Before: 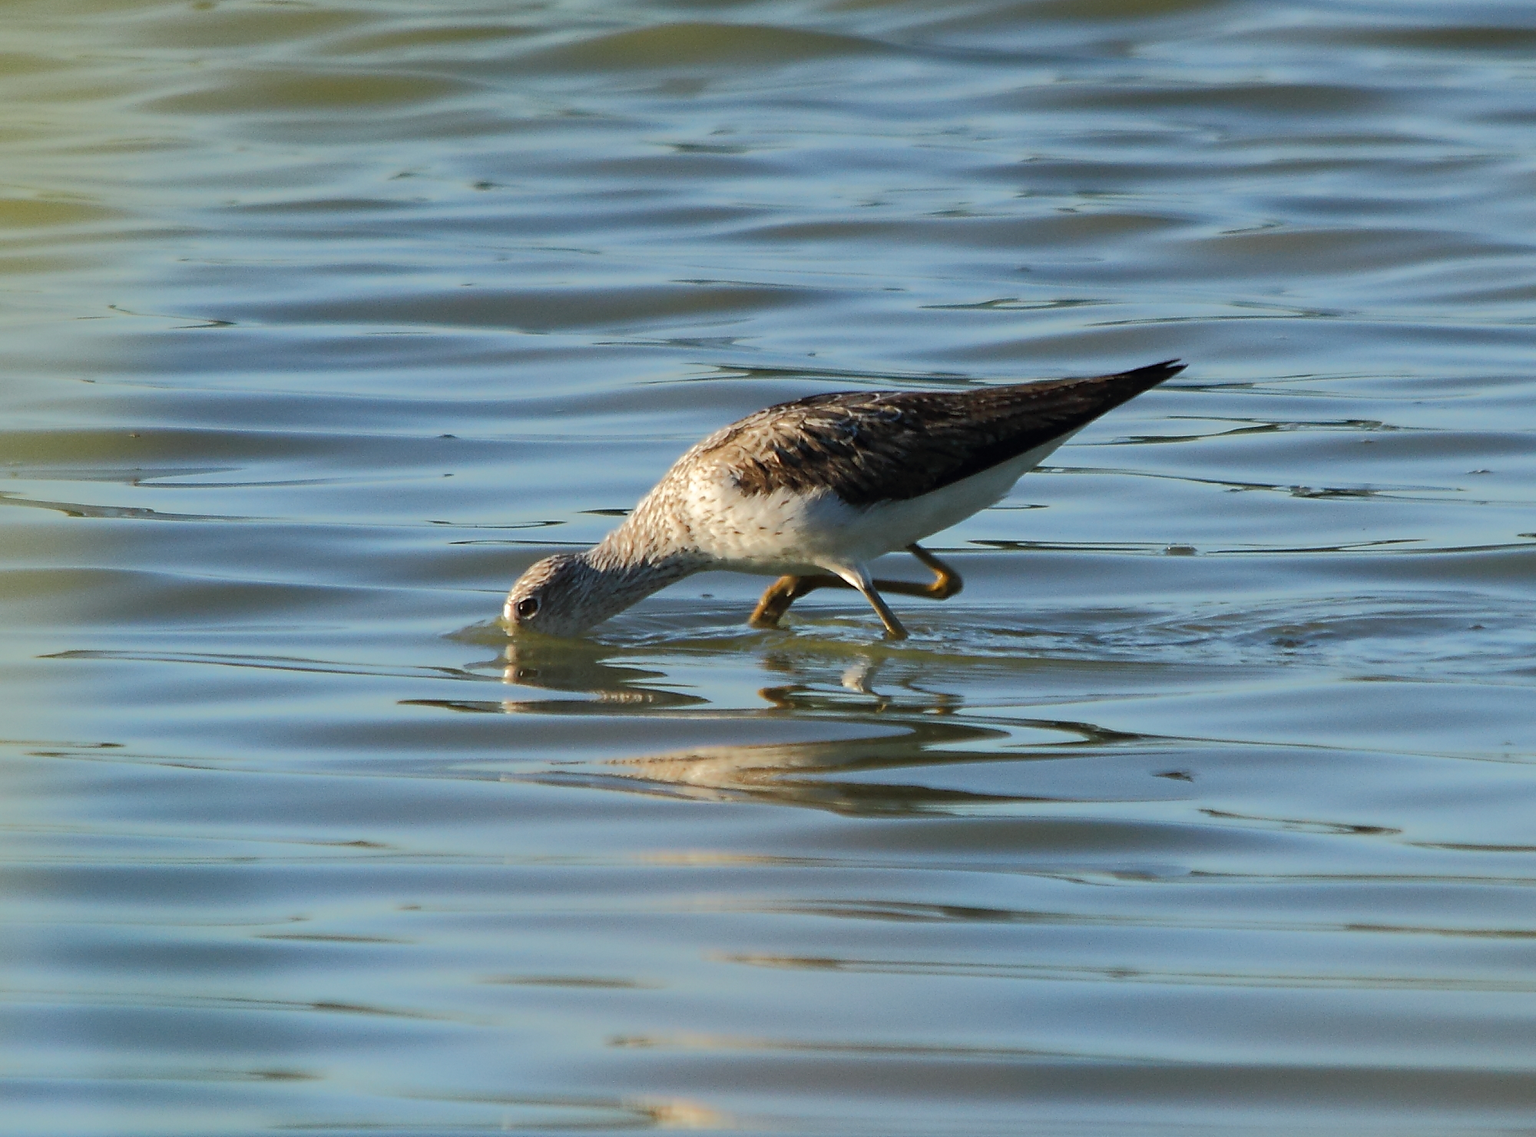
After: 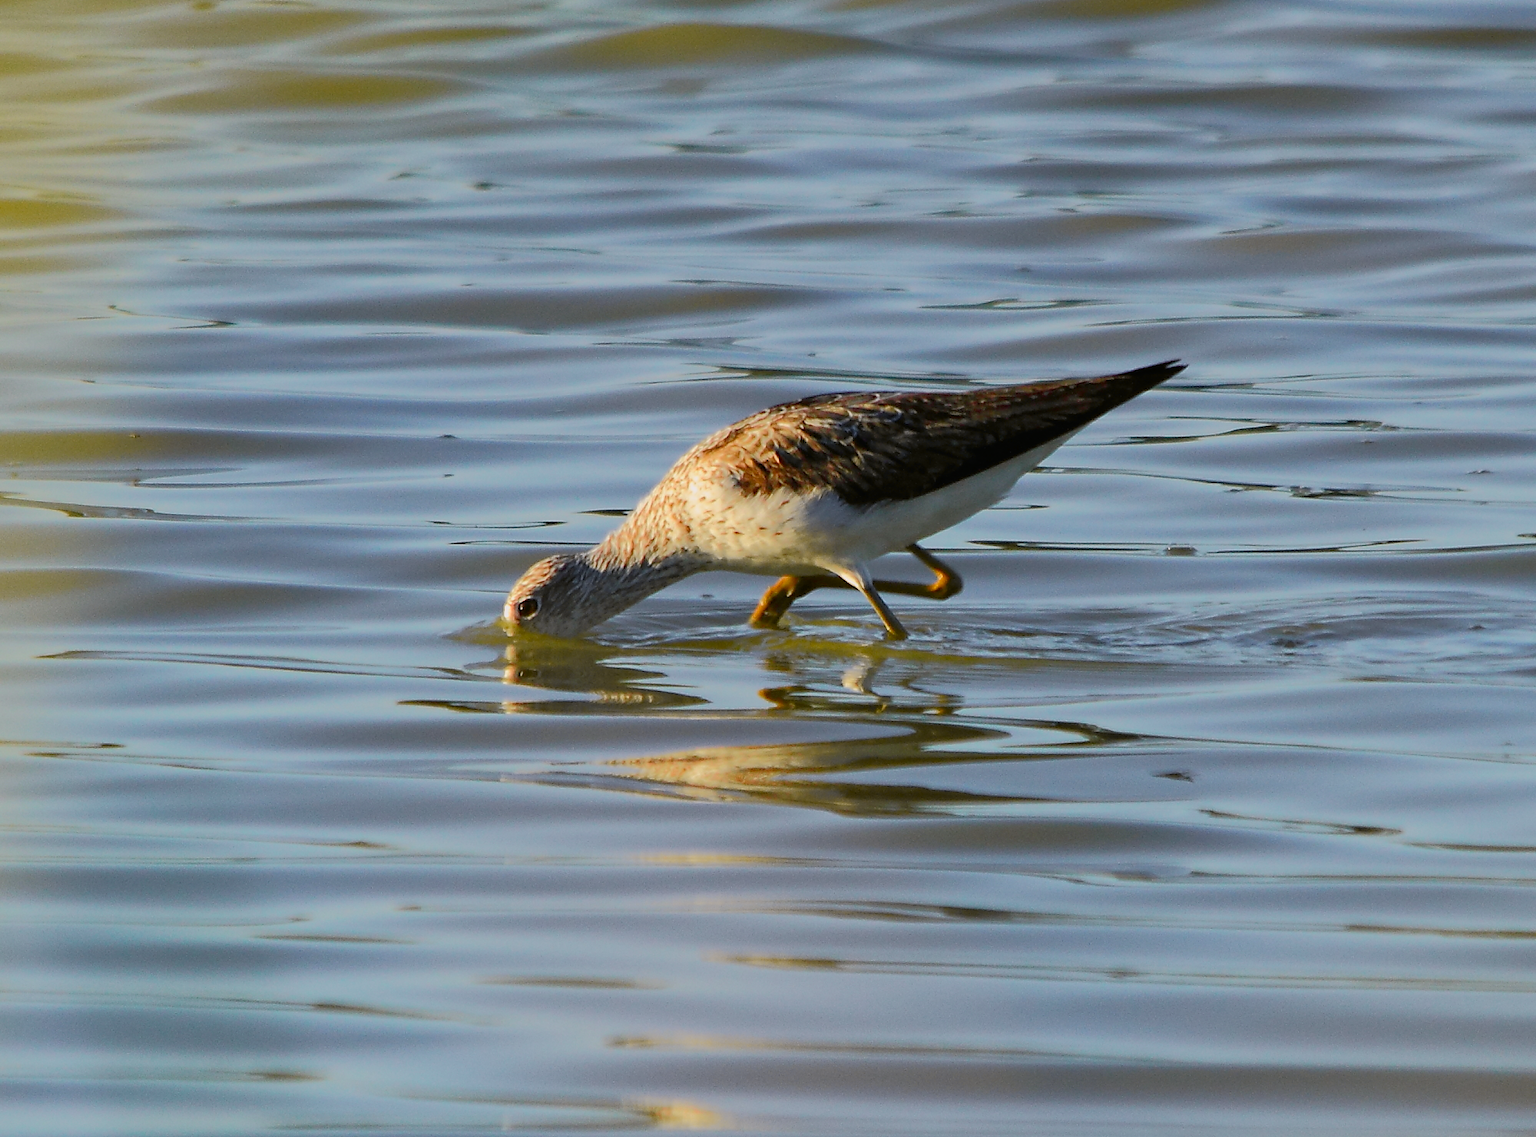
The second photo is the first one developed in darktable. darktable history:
tone equalizer: -8 EV 0.25 EV, -7 EV 0.417 EV, -6 EV 0.417 EV, -5 EV 0.25 EV, -3 EV -0.25 EV, -2 EV -0.417 EV, -1 EV -0.417 EV, +0 EV -0.25 EV, edges refinement/feathering 500, mask exposure compensation -1.57 EV, preserve details guided filter
tone curve: curves: ch0 [(0, 0.006) (0.037, 0.022) (0.123, 0.105) (0.19, 0.173) (0.277, 0.279) (0.474, 0.517) (0.597, 0.662) (0.687, 0.774) (0.855, 0.891) (1, 0.982)]; ch1 [(0, 0) (0.243, 0.245) (0.422, 0.415) (0.493, 0.498) (0.508, 0.503) (0.531, 0.55) (0.551, 0.582) (0.626, 0.672) (0.694, 0.732) (1, 1)]; ch2 [(0, 0) (0.249, 0.216) (0.356, 0.329) (0.424, 0.442) (0.476, 0.477) (0.498, 0.503) (0.517, 0.524) (0.532, 0.547) (0.562, 0.592) (0.614, 0.657) (0.706, 0.748) (0.808, 0.809) (0.991, 0.968)], color space Lab, independent channels, preserve colors none
color correction: highlights a* 3.12, highlights b* -1.55, shadows a* -0.101, shadows b* 2.52, saturation 0.98
color balance rgb: perceptual saturation grading › global saturation 20%, global vibrance 20%
